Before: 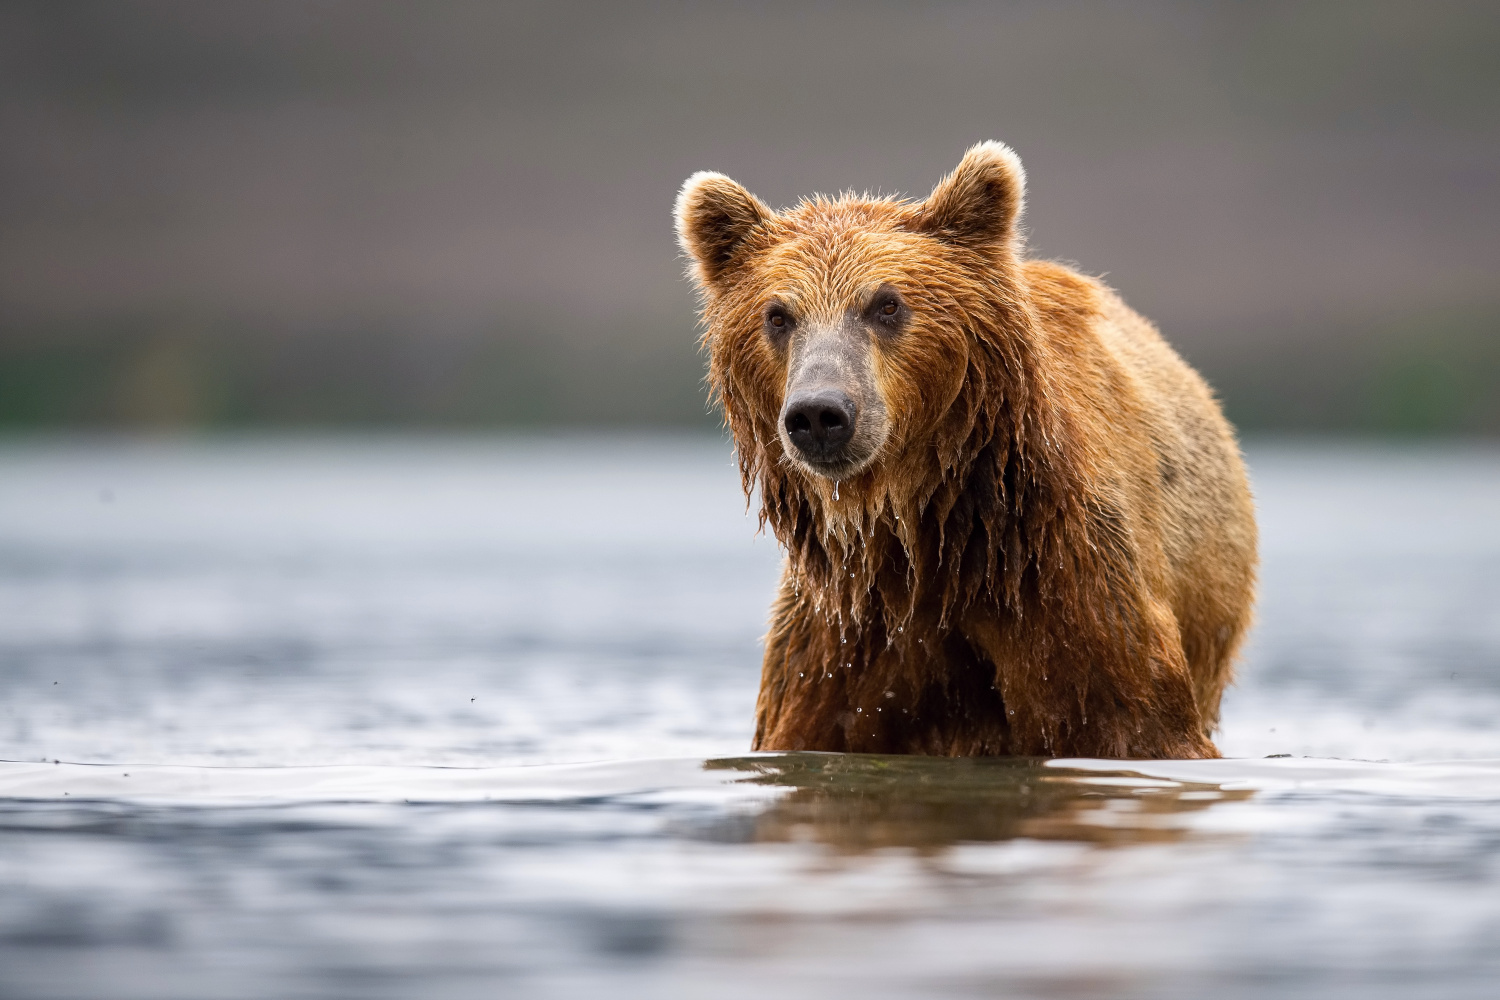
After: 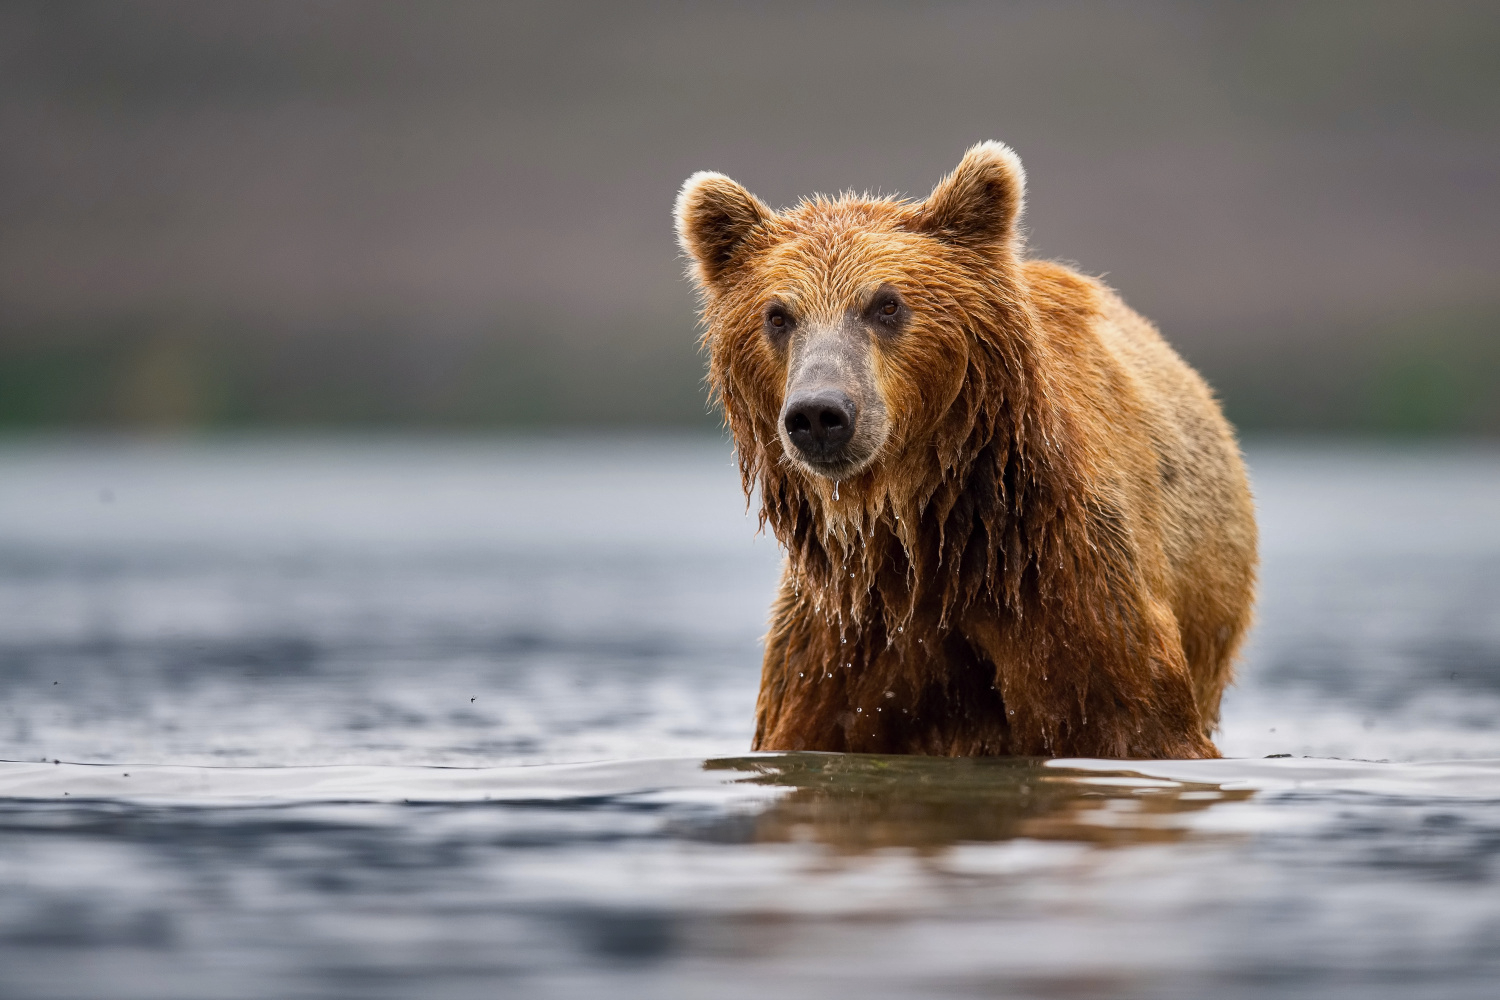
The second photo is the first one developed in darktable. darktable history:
shadows and highlights: white point adjustment -3.74, highlights -63.5, soften with gaussian
